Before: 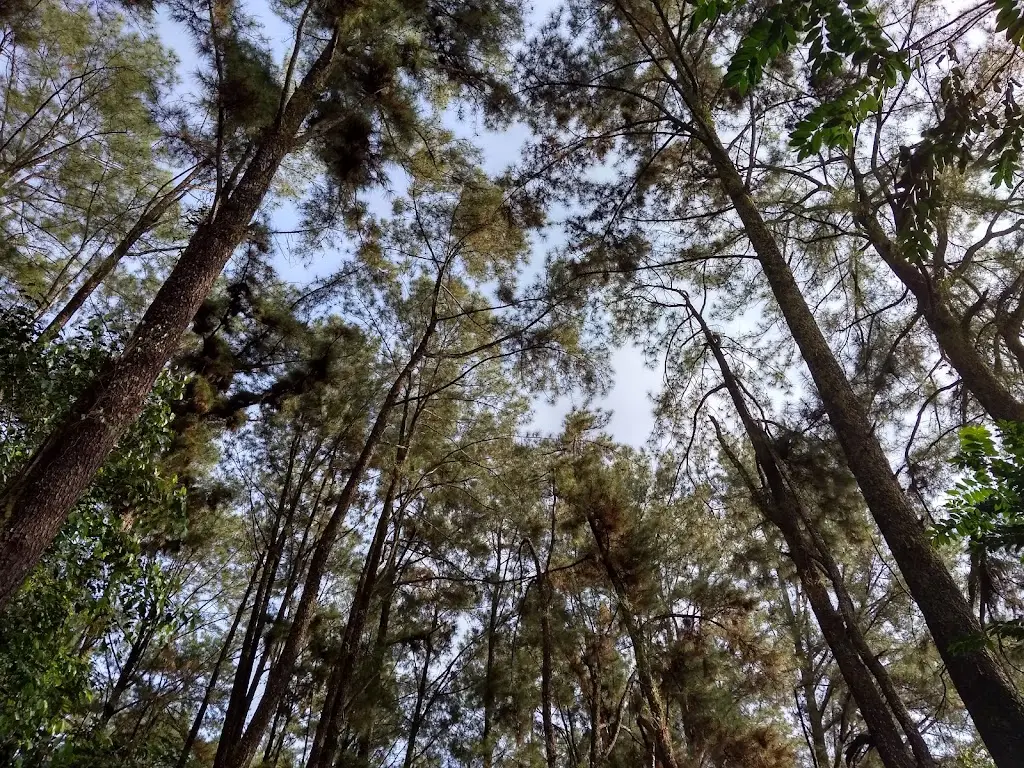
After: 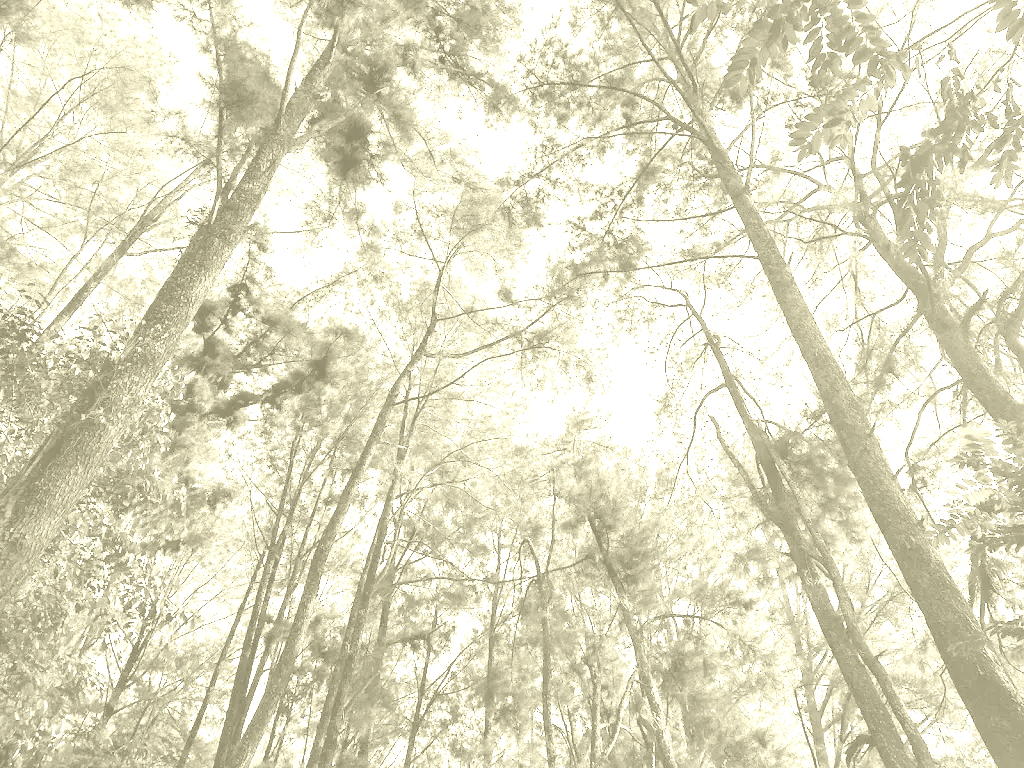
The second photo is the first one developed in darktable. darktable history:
exposure: exposure 2.003 EV, compensate highlight preservation false
contrast brightness saturation: brightness 0.13
colorize: hue 43.2°, saturation 40%, version 1
color correction: highlights a* -0.482, highlights b* 0.161, shadows a* 4.66, shadows b* 20.72
